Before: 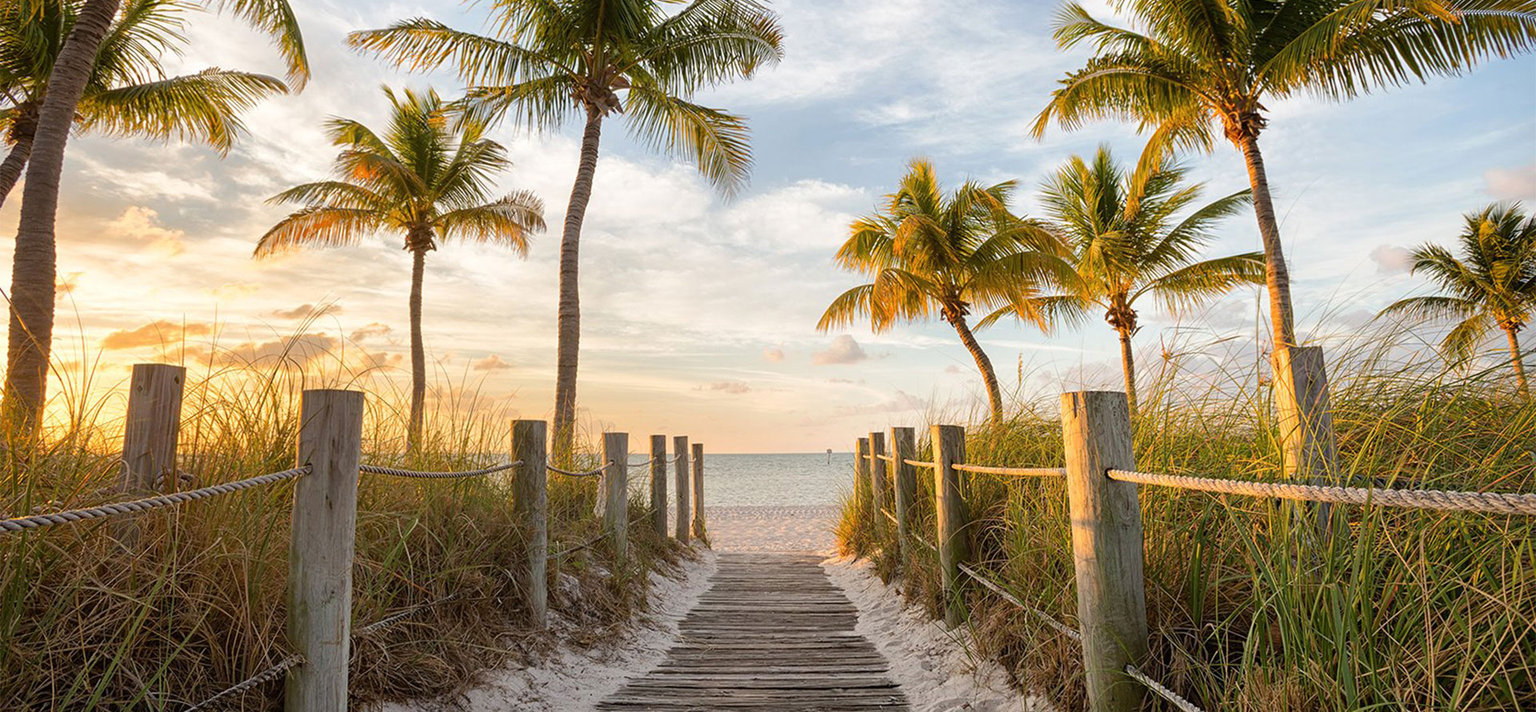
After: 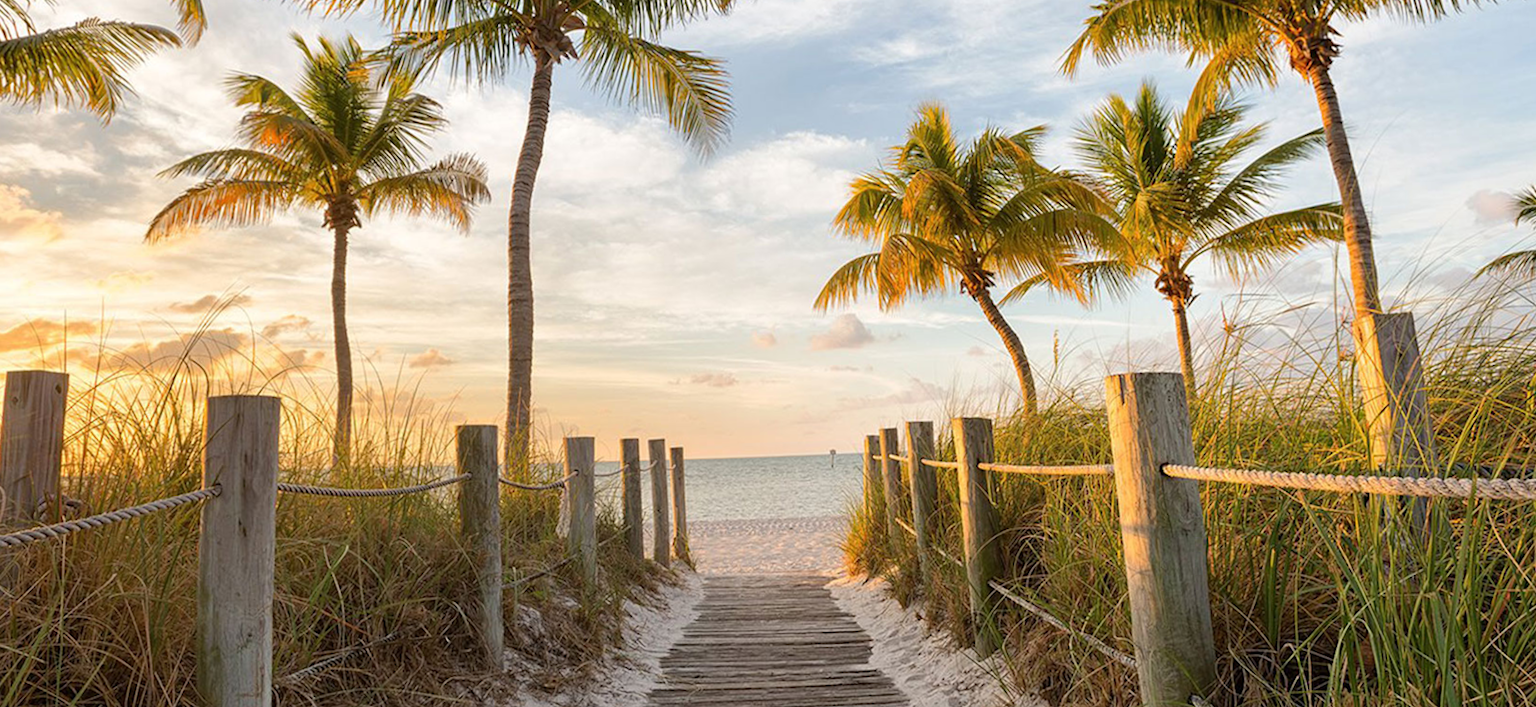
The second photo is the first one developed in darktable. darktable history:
crop and rotate: angle -1.96°, left 3.097%, top 4.154%, right 1.586%, bottom 0.529%
rotate and perspective: rotation -3.52°, crop left 0.036, crop right 0.964, crop top 0.081, crop bottom 0.919
